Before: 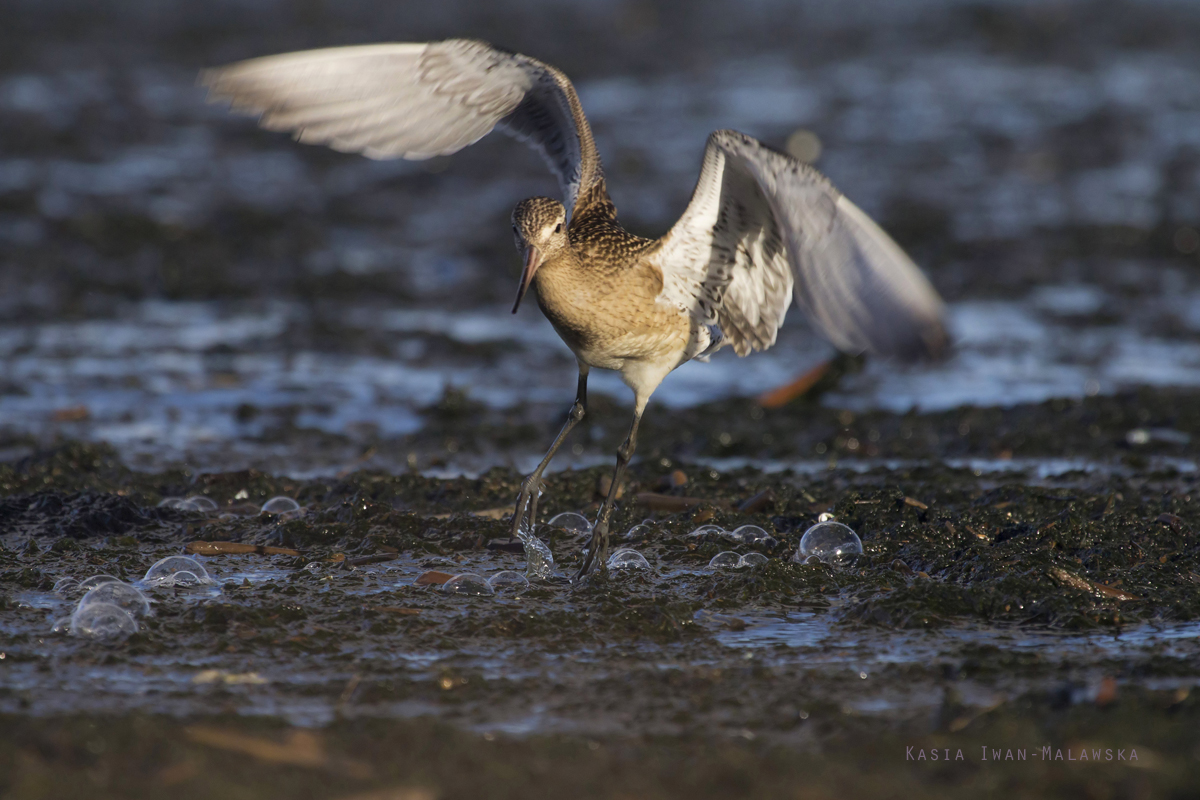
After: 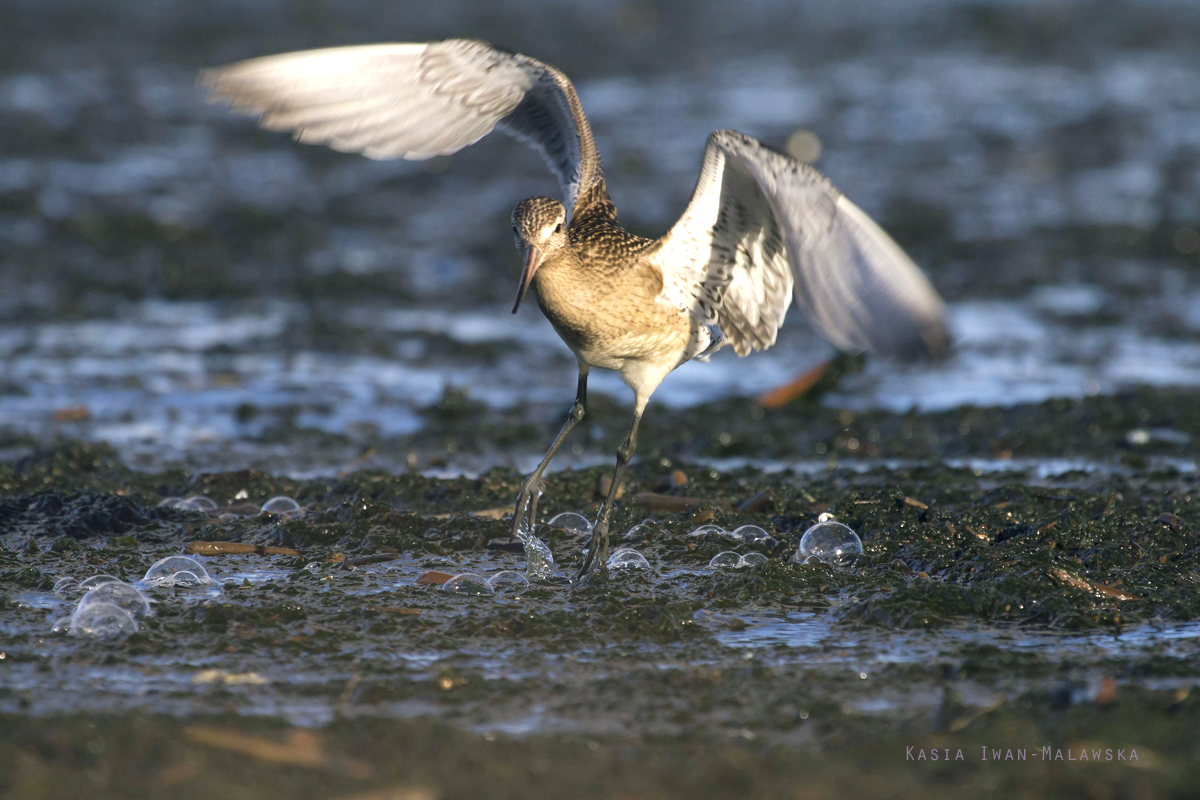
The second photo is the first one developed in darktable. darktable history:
color balance rgb: shadows lift › chroma 2.588%, shadows lift › hue 192.71°, perceptual saturation grading › global saturation -1.627%, perceptual saturation grading › highlights -8.178%, perceptual saturation grading › mid-tones 8.094%, perceptual saturation grading › shadows 3.661%, global vibrance 10.898%
exposure: black level correction 0, exposure 0.69 EV, compensate highlight preservation false
